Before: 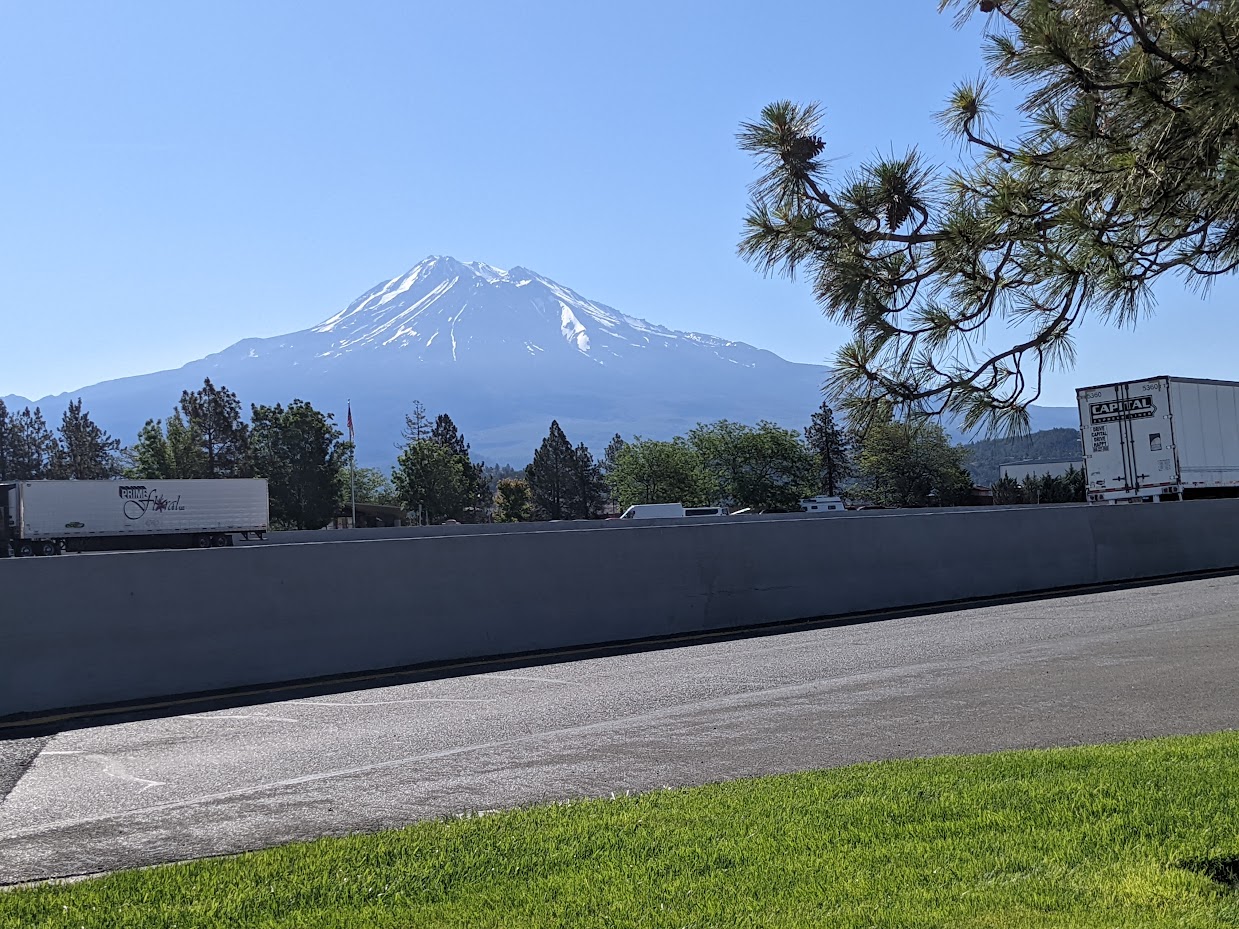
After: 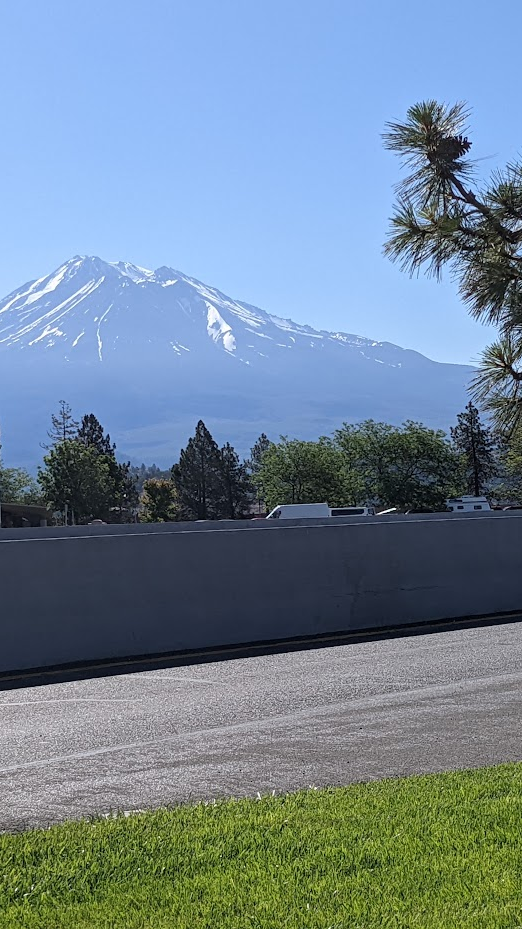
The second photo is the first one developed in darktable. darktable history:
crop: left 28.583%, right 29.231%
